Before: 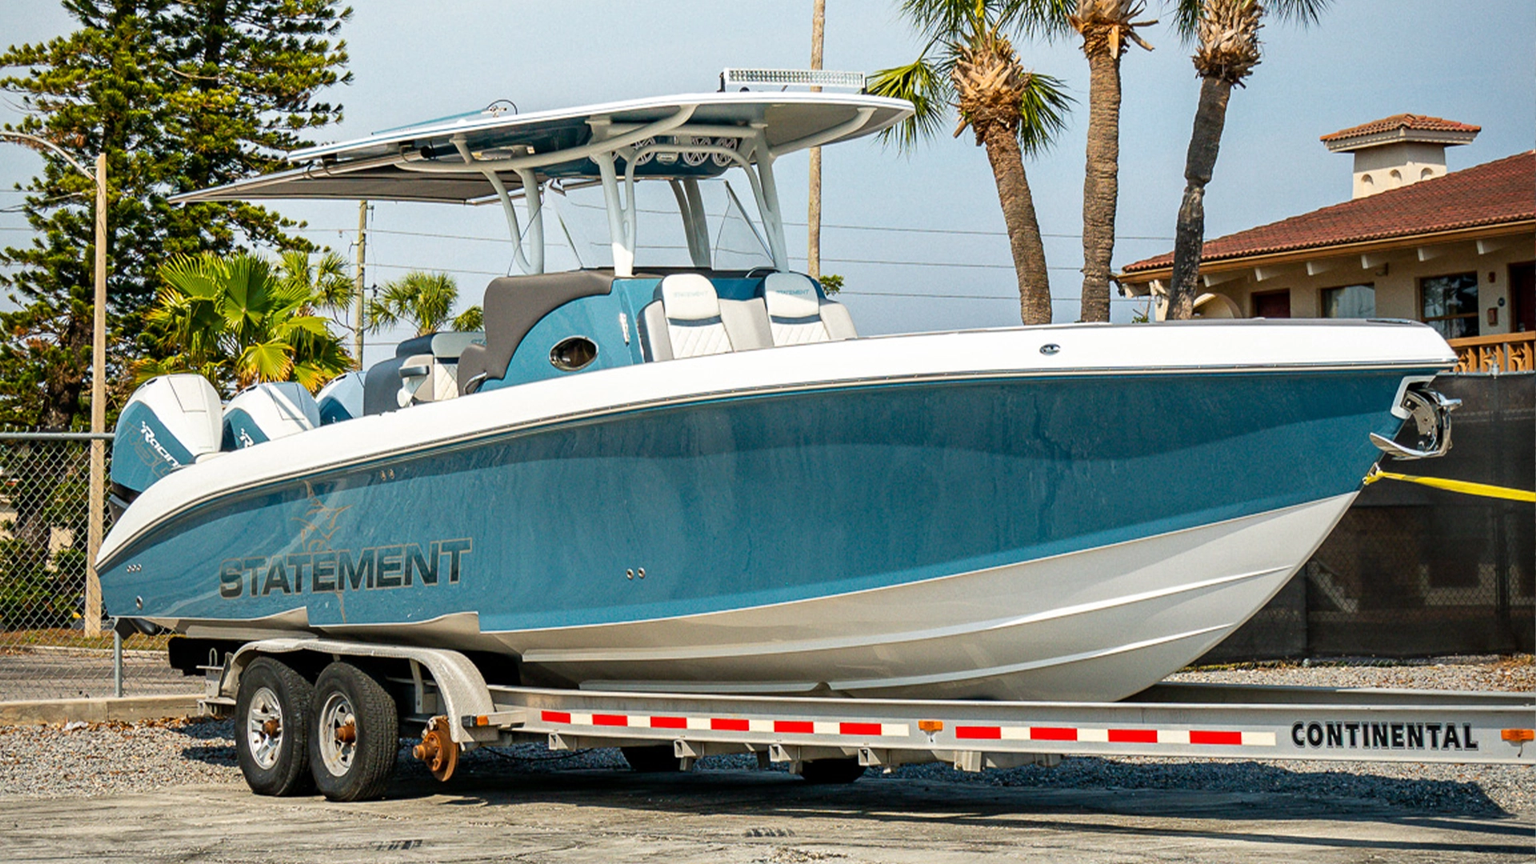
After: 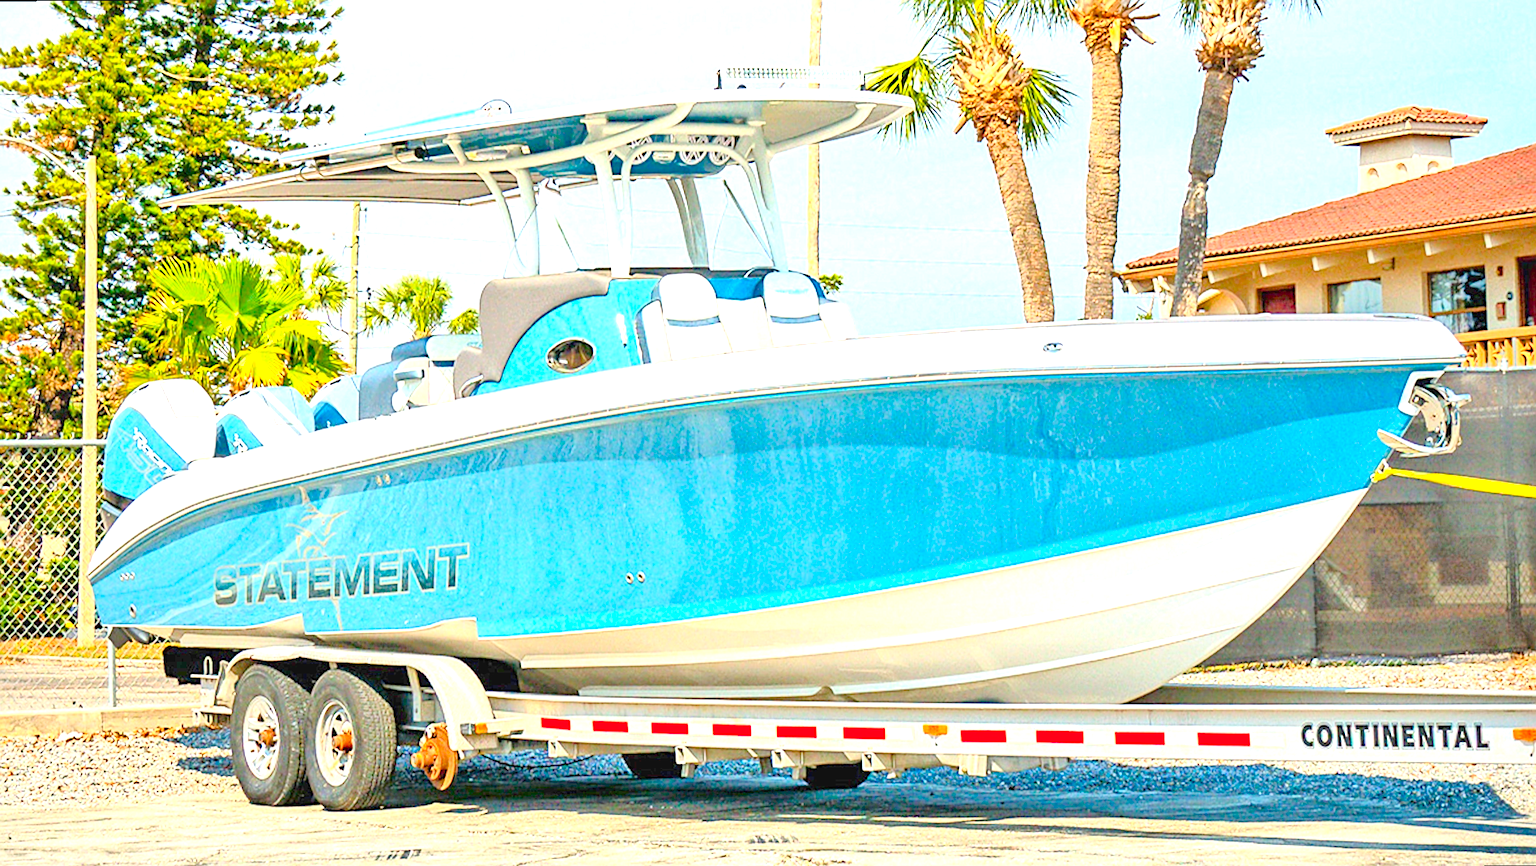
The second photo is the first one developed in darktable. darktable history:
color zones: curves: ch1 [(0, 0.469) (0.01, 0.469) (0.12, 0.446) (0.248, 0.469) (0.5, 0.5) (0.748, 0.5) (0.99, 0.469) (1, 0.469)]
rotate and perspective: rotation -0.45°, automatic cropping original format, crop left 0.008, crop right 0.992, crop top 0.012, crop bottom 0.988
tone equalizer: -8 EV 2 EV, -7 EV 2 EV, -6 EV 2 EV, -5 EV 2 EV, -4 EV 2 EV, -3 EV 1.5 EV, -2 EV 1 EV, -1 EV 0.5 EV
contrast brightness saturation: contrast 0.24, brightness 0.26, saturation 0.39
color balance rgb: perceptual saturation grading › global saturation 20%, perceptual saturation grading › highlights -25%, perceptual saturation grading › shadows 25%
exposure: black level correction 0, exposure 1.4 EV, compensate highlight preservation false
sharpen: on, module defaults
